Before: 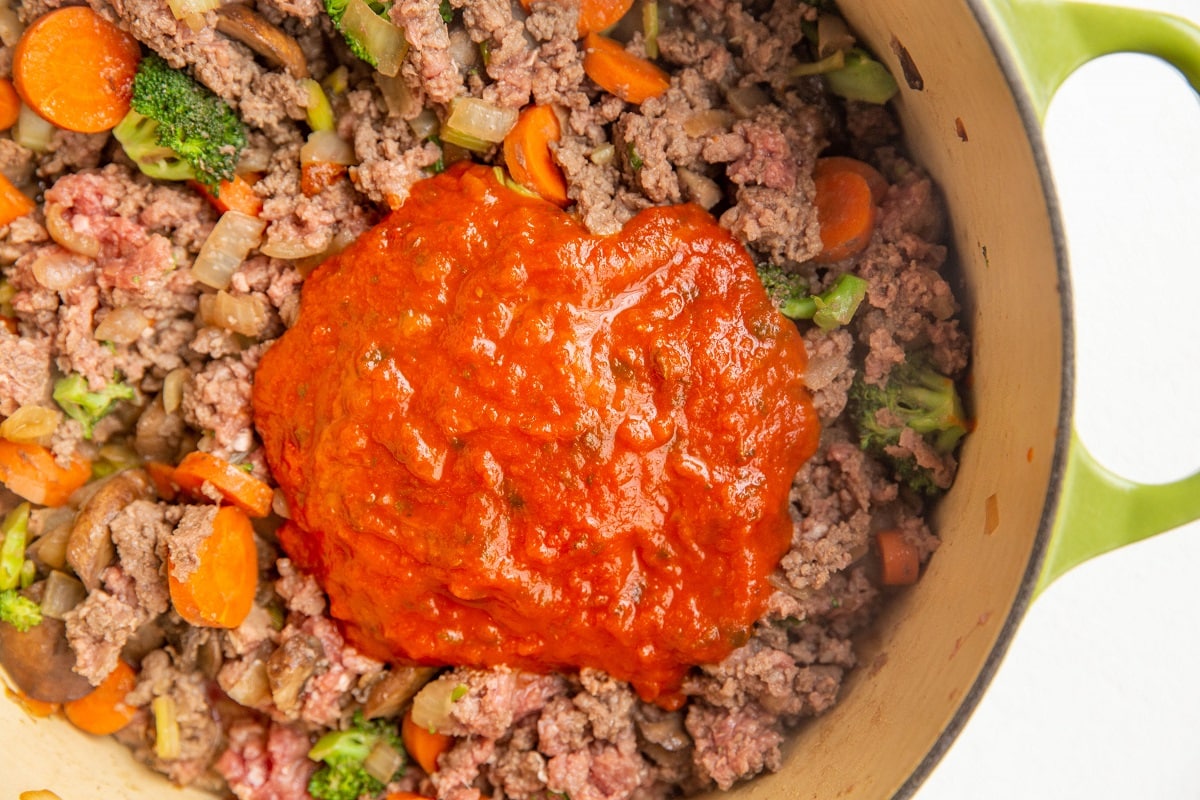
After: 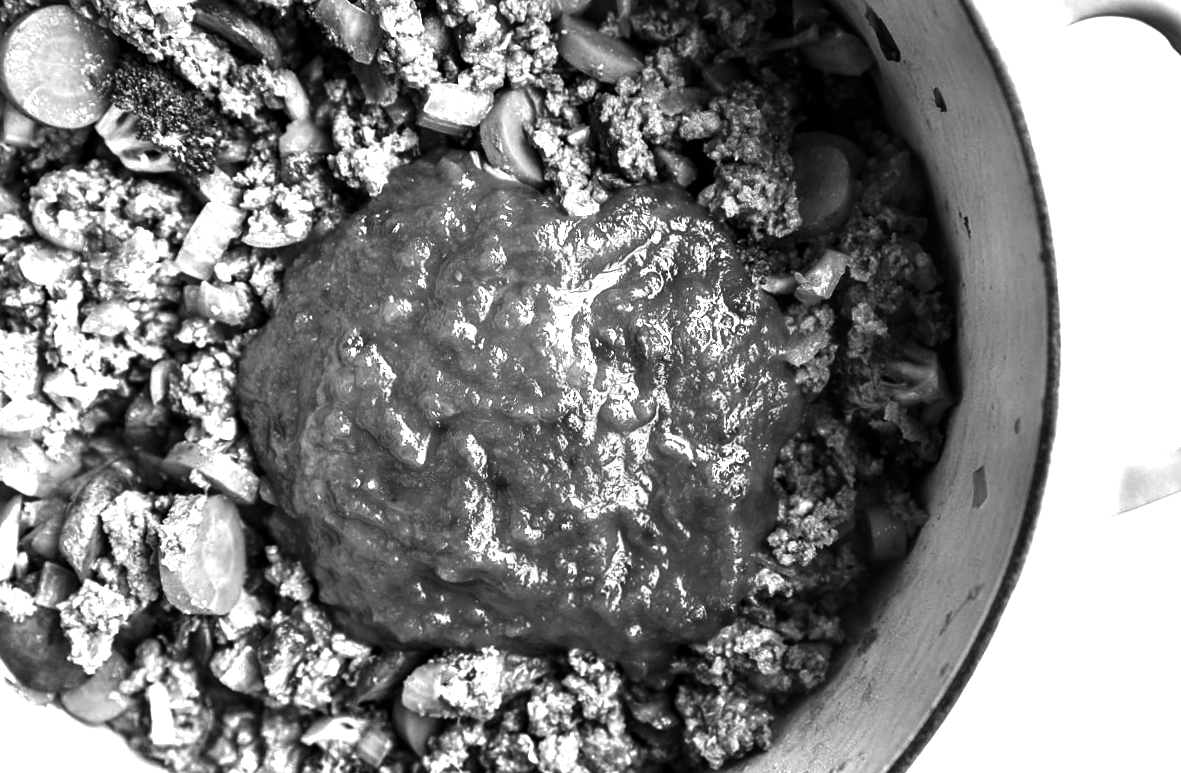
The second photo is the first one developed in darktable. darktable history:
rotate and perspective: rotation -1.32°, lens shift (horizontal) -0.031, crop left 0.015, crop right 0.985, crop top 0.047, crop bottom 0.982
exposure: black level correction 0, exposure 1.125 EV, compensate exposure bias true, compensate highlight preservation false
contrast brightness saturation: contrast 0.02, brightness -1, saturation -1
